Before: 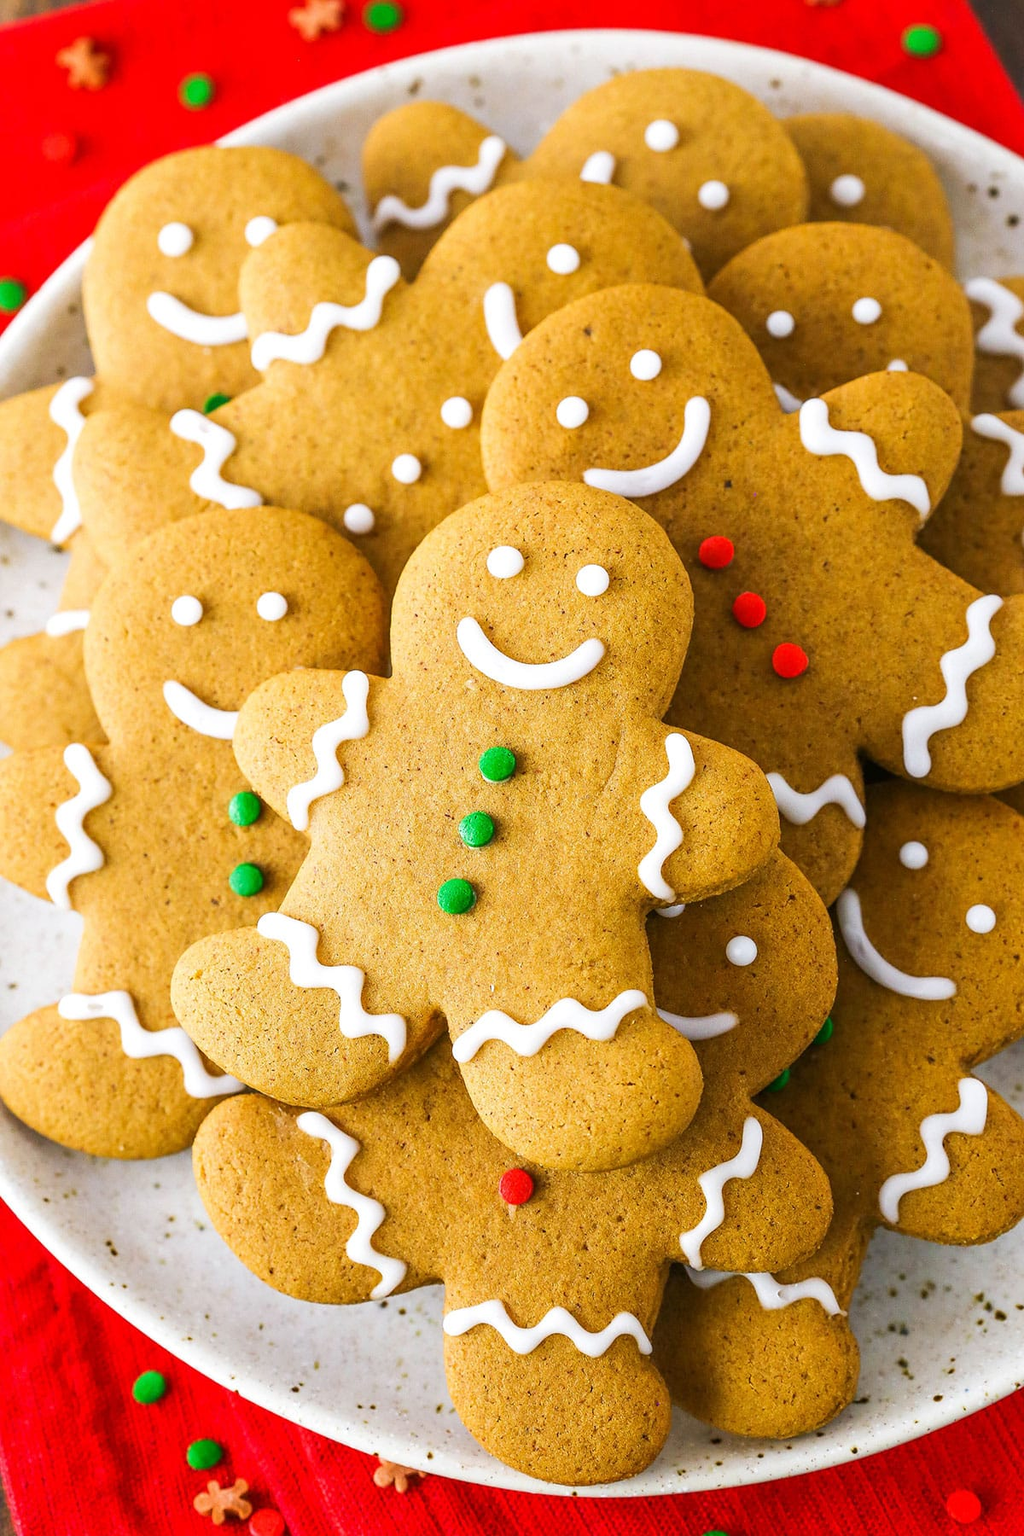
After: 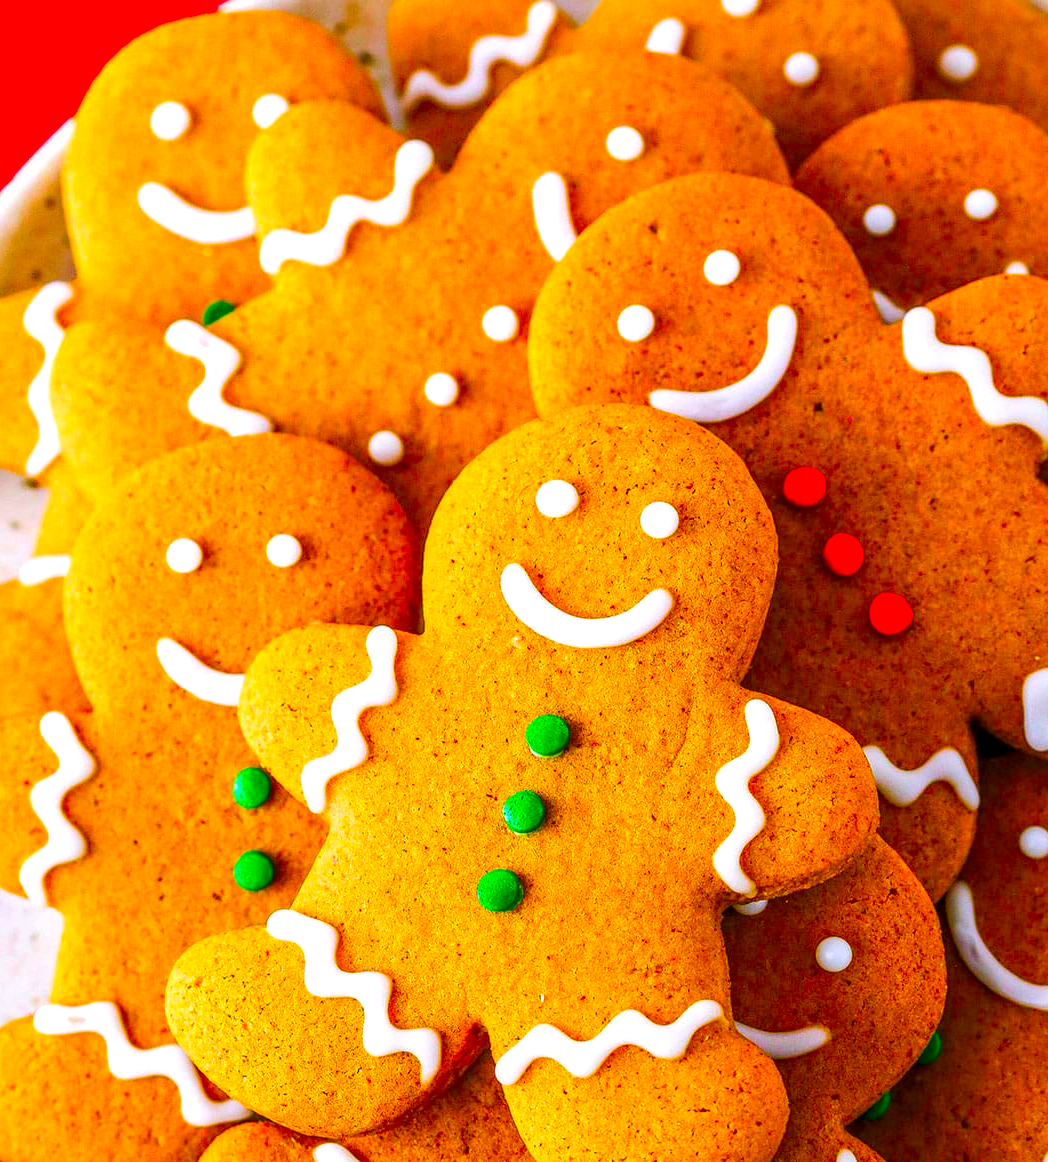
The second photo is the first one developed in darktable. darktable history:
crop: left 2.969%, top 8.897%, right 9.652%, bottom 26.499%
color correction: highlights a* 1.51, highlights b* -1.65, saturation 2.47
local contrast: detail 130%
haze removal: compatibility mode true, adaptive false
